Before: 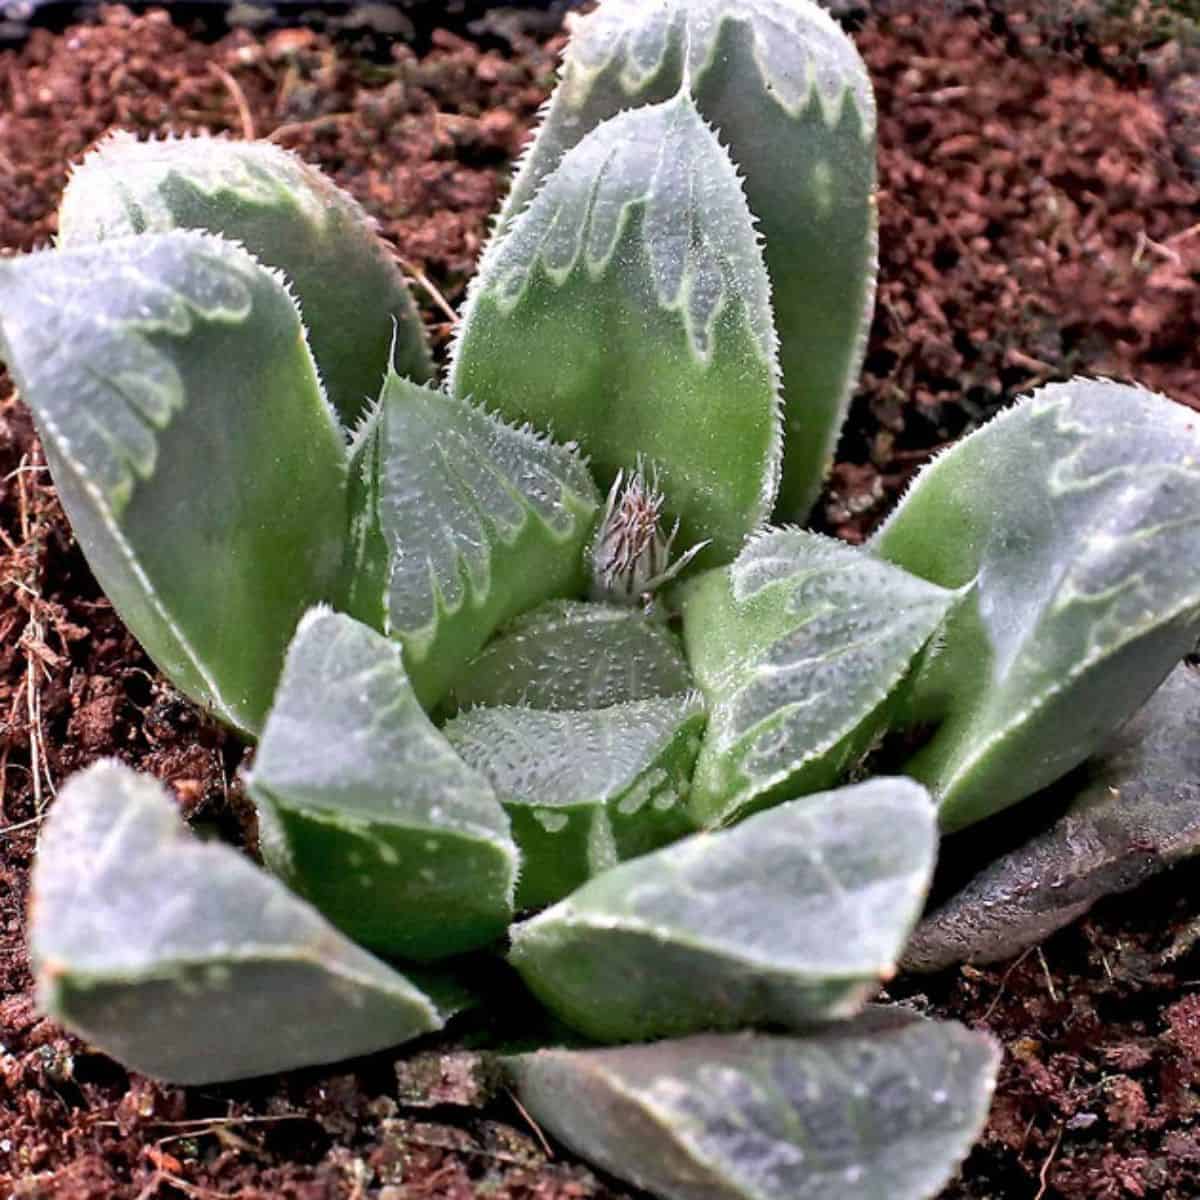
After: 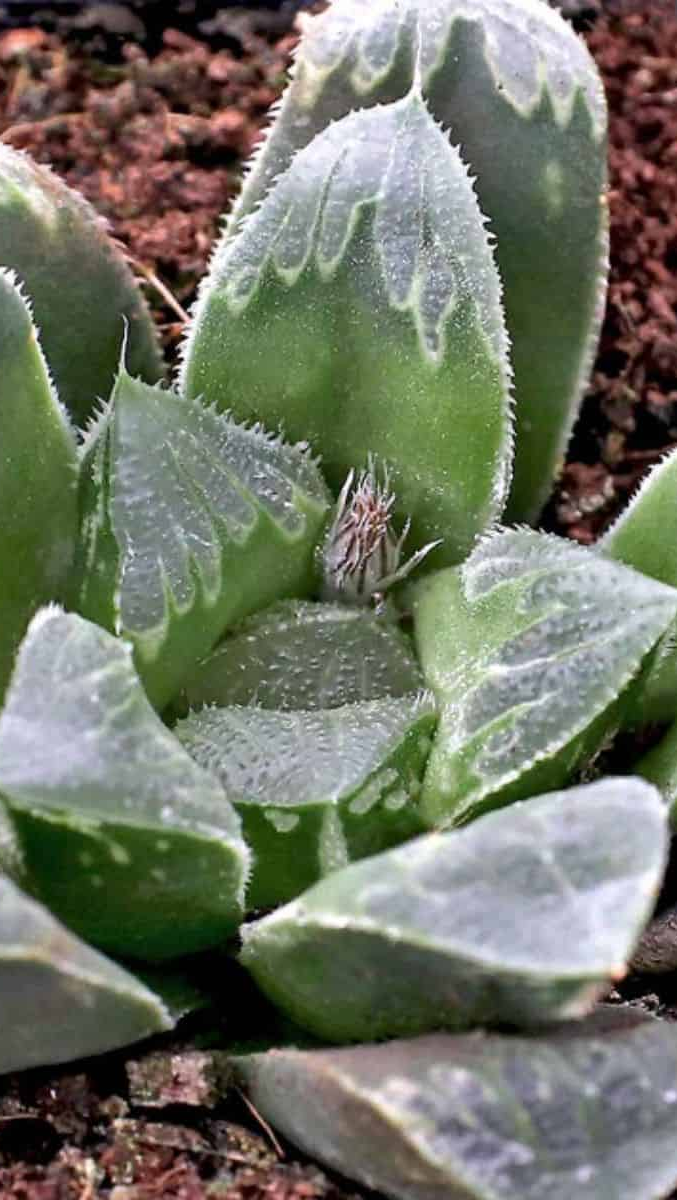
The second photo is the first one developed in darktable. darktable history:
crop and rotate: left 22.48%, right 21.031%
